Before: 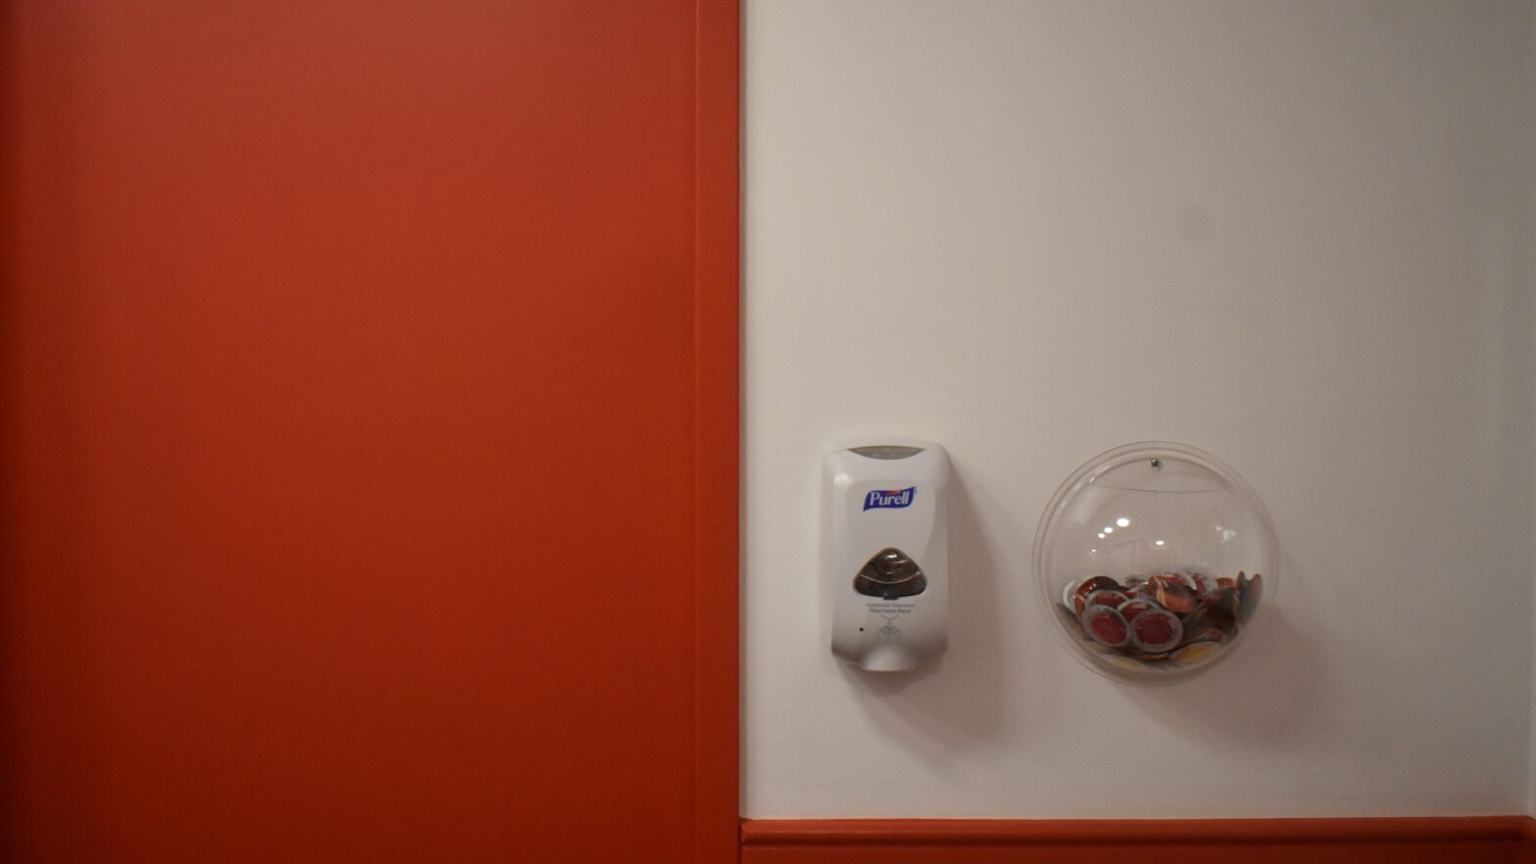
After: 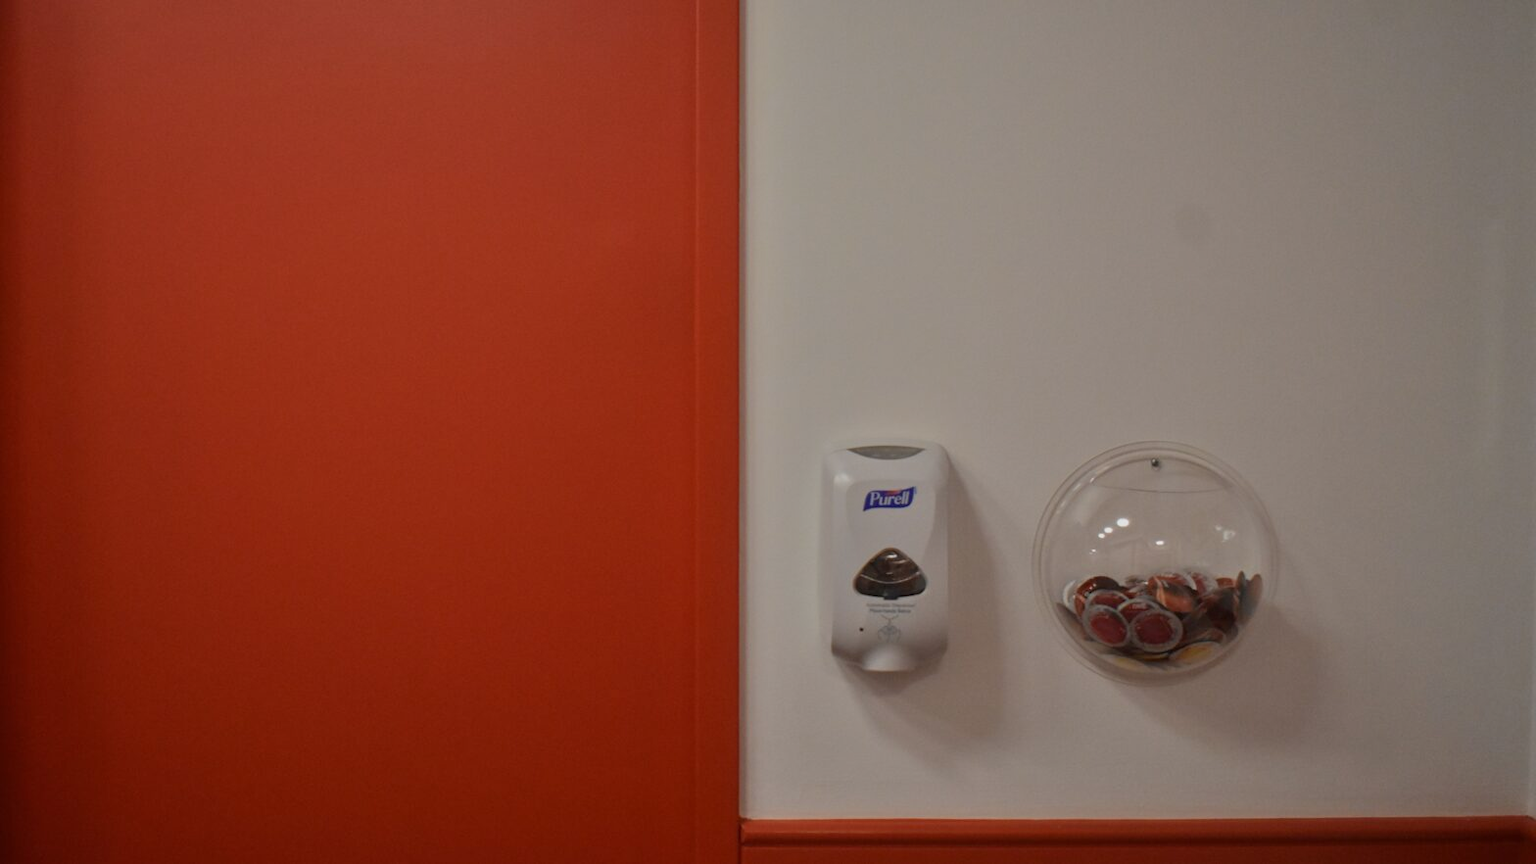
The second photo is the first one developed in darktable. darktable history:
tone equalizer "reduce highlights": -8 EV -0.002 EV, -7 EV 0.005 EV, -6 EV -0.008 EV, -5 EV 0.007 EV, -4 EV -0.042 EV, -3 EV -0.233 EV, -2 EV -0.662 EV, -1 EV -0.983 EV, +0 EV -0.969 EV, smoothing diameter 2%, edges refinement/feathering 20, mask exposure compensation -1.57 EV, filter diffusion 5
